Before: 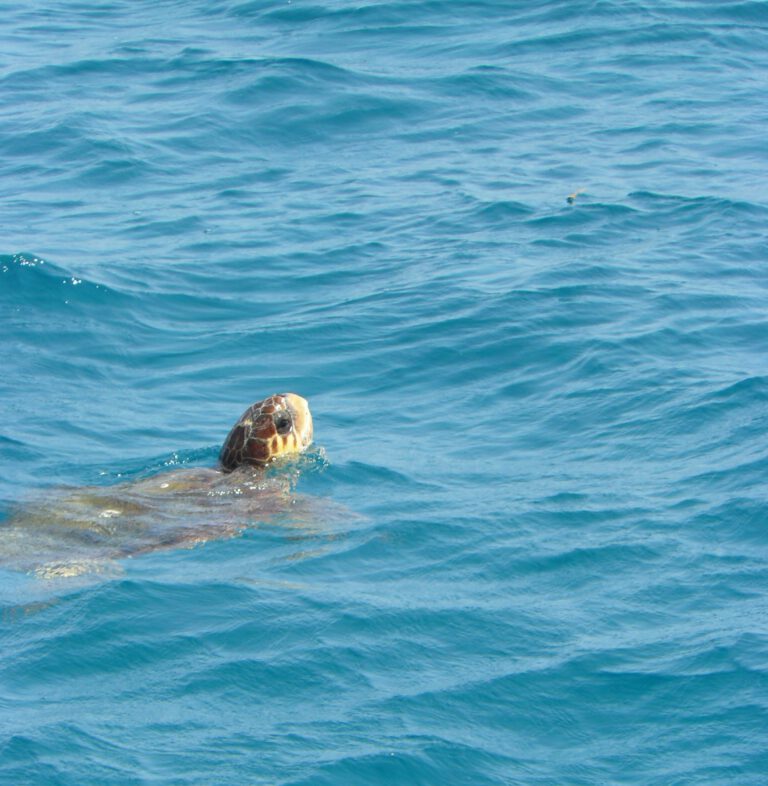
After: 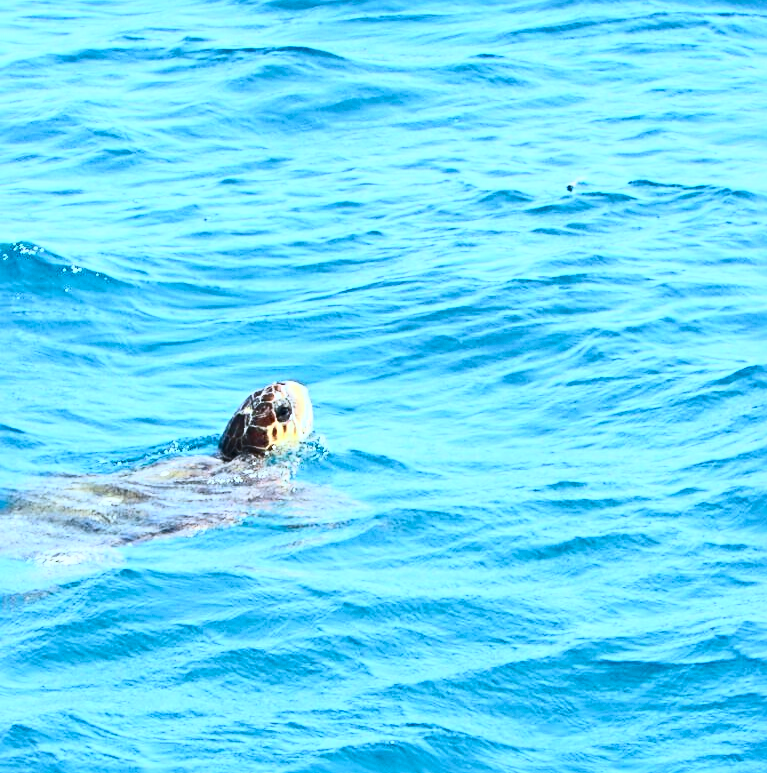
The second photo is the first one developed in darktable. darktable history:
contrast brightness saturation: contrast 0.61, brightness 0.326, saturation 0.146
crop: top 1.534%, right 0.063%
color calibration: illuminant as shot in camera, x 0.378, y 0.381, temperature 4095.54 K
exposure: compensate exposure bias true, compensate highlight preservation false
sharpen: radius 3.947
